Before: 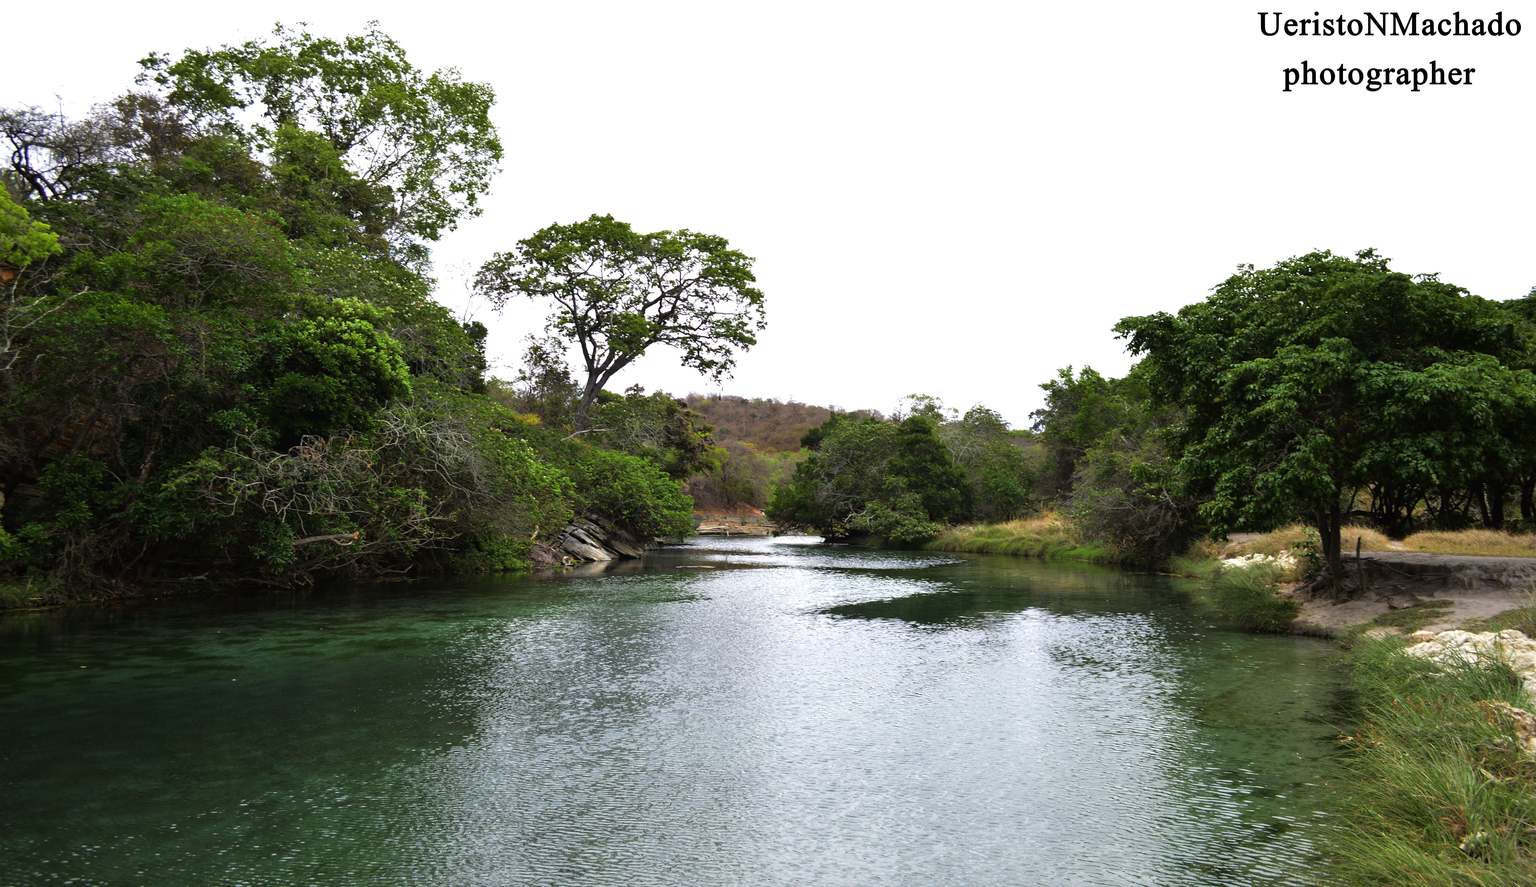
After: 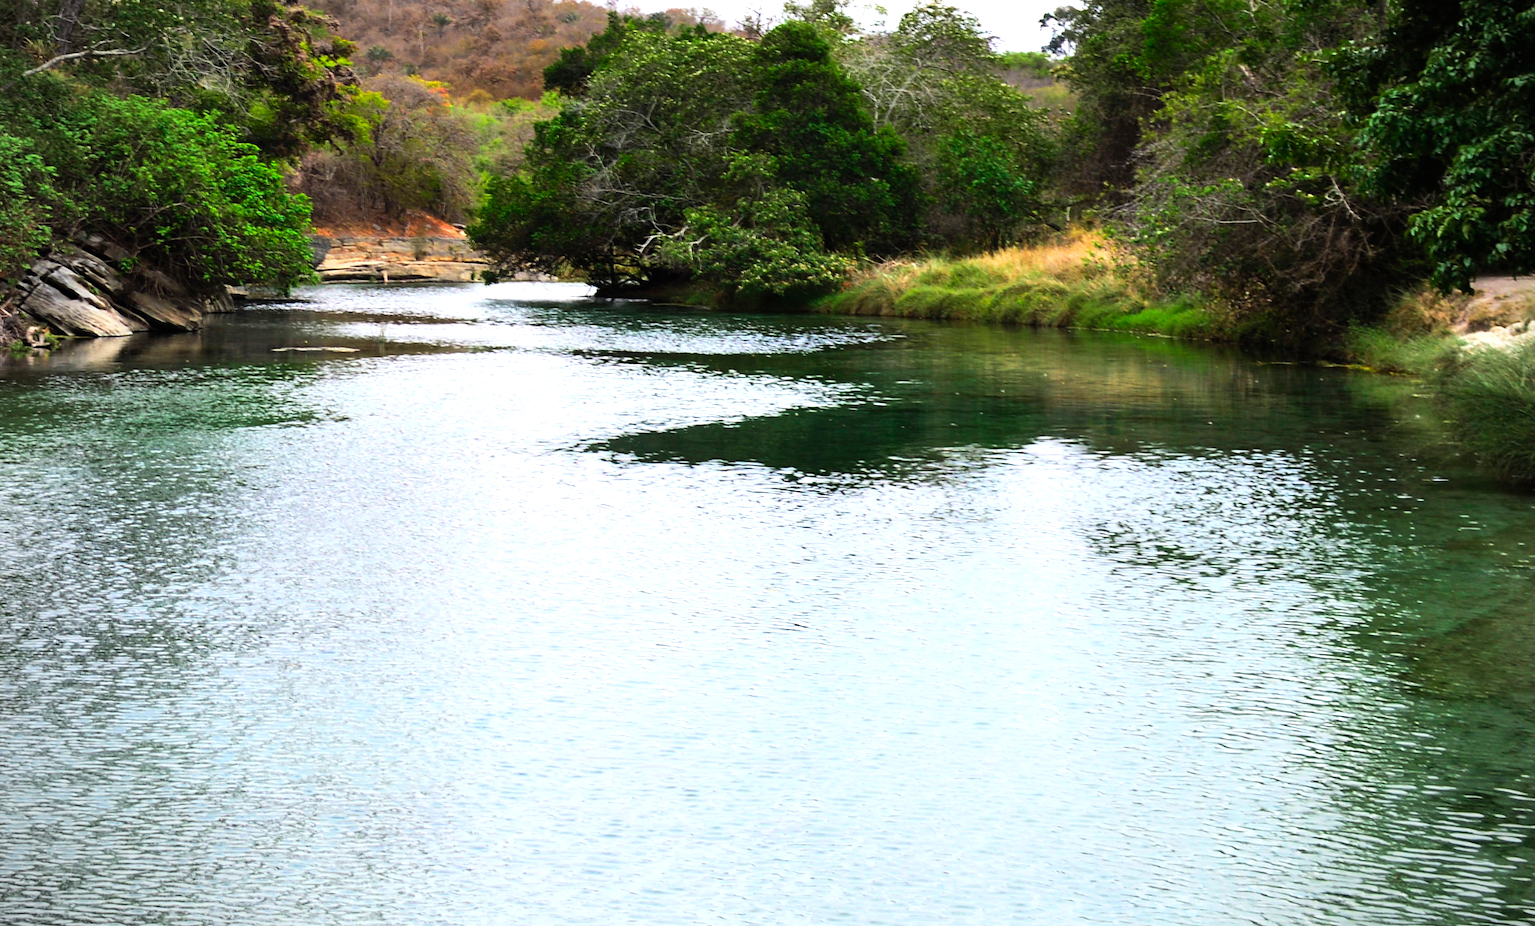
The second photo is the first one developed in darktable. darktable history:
crop: left 35.852%, top 45.788%, right 18.125%, bottom 6.148%
tone equalizer: -8 EV -0.402 EV, -7 EV -0.385 EV, -6 EV -0.298 EV, -5 EV -0.201 EV, -3 EV 0.249 EV, -2 EV 0.324 EV, -1 EV 0.41 EV, +0 EV 0.435 EV, edges refinement/feathering 500, mask exposure compensation -1.57 EV, preserve details no
contrast brightness saturation: contrast 0.198, brightness 0.157, saturation 0.224
shadows and highlights: radius 94.97, shadows -16.24, white point adjustment 0.231, highlights 31.85, compress 48.44%, soften with gaussian
exposure: exposure 0.03 EV, compensate highlight preservation false
vignetting: on, module defaults
